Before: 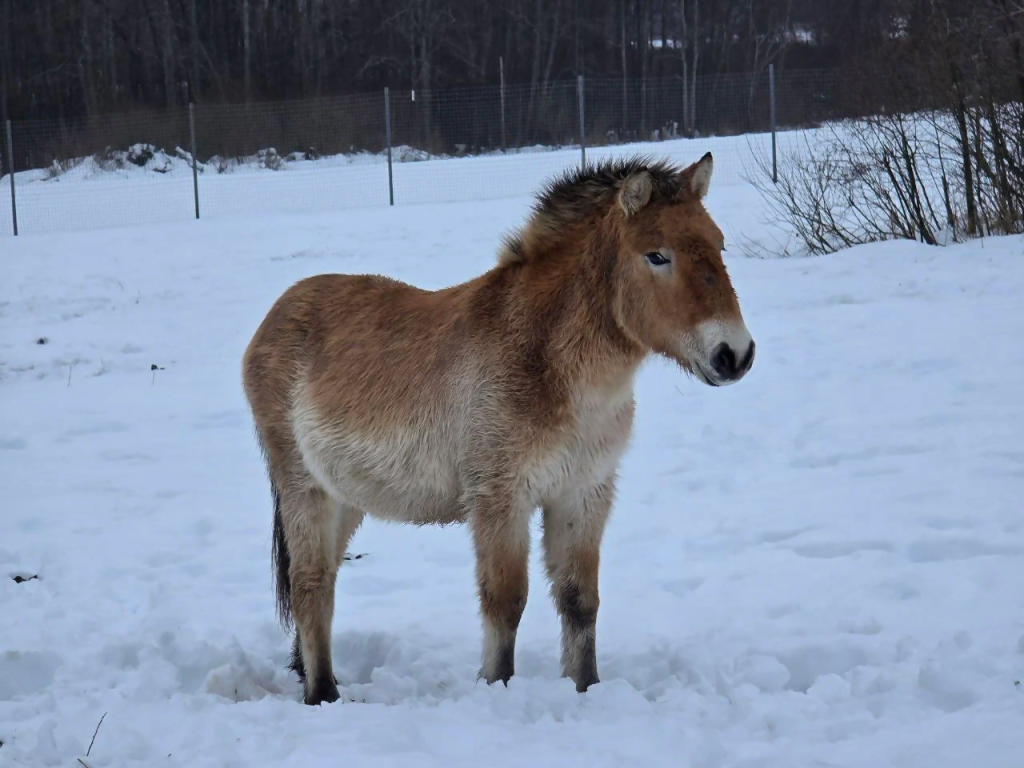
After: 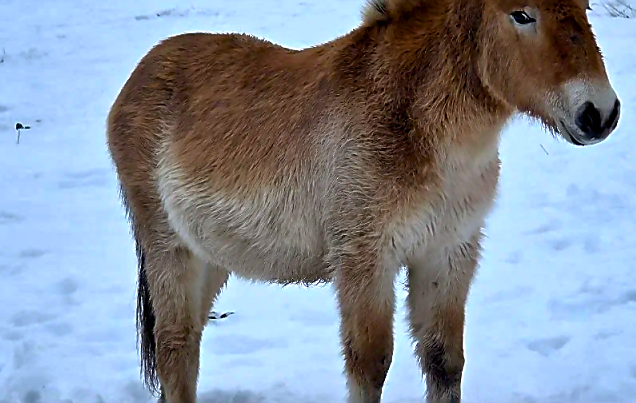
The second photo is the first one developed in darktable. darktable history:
sharpen: radius 1.362, amount 1.255, threshold 0.728
local contrast: mode bilateral grid, contrast 100, coarseness 100, detail 93%, midtone range 0.2
crop: left 13.194%, top 31.492%, right 24.641%, bottom 16.002%
exposure: black level correction 0.007, exposure 0.1 EV, compensate exposure bias true, compensate highlight preservation false
shadows and highlights: soften with gaussian
tone equalizer: -8 EV 0 EV, -7 EV 0.002 EV, -6 EV -0.004 EV, -5 EV -0.003 EV, -4 EV -0.073 EV, -3 EV -0.22 EV, -2 EV -0.237 EV, -1 EV 0.122 EV, +0 EV 0.284 EV, edges refinement/feathering 500, mask exposure compensation -1.57 EV, preserve details no
color balance rgb: perceptual saturation grading › global saturation 25.534%, perceptual brilliance grading › highlights 13.524%, perceptual brilliance grading › mid-tones 8.642%, perceptual brilliance grading › shadows -16.937%, global vibrance 20%
